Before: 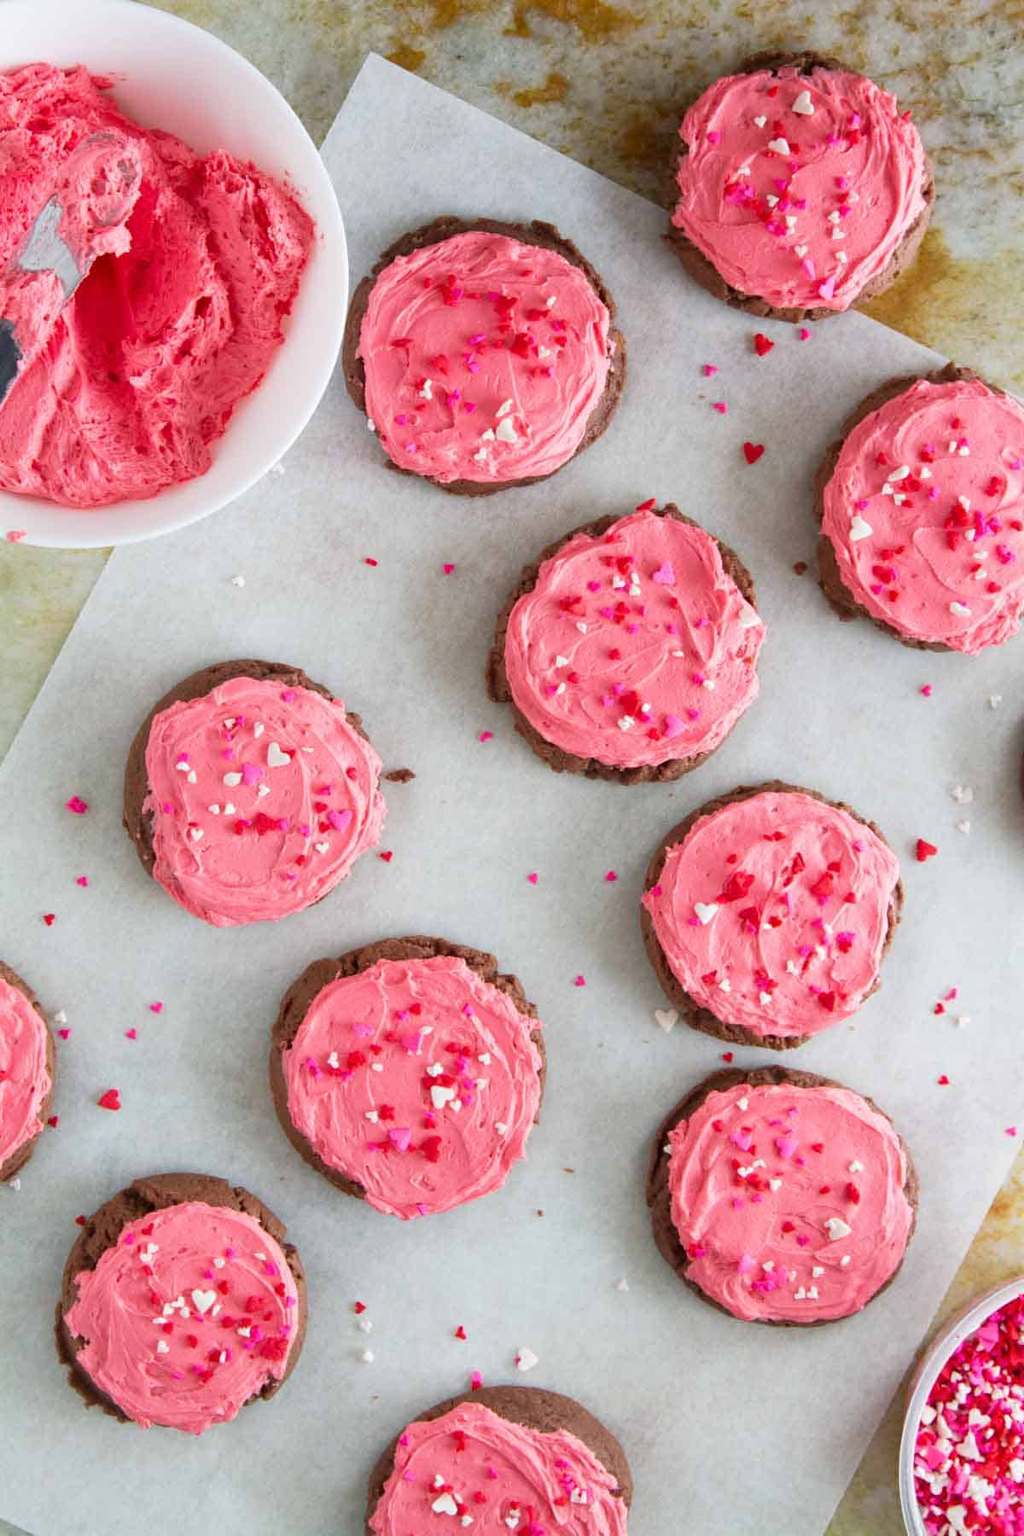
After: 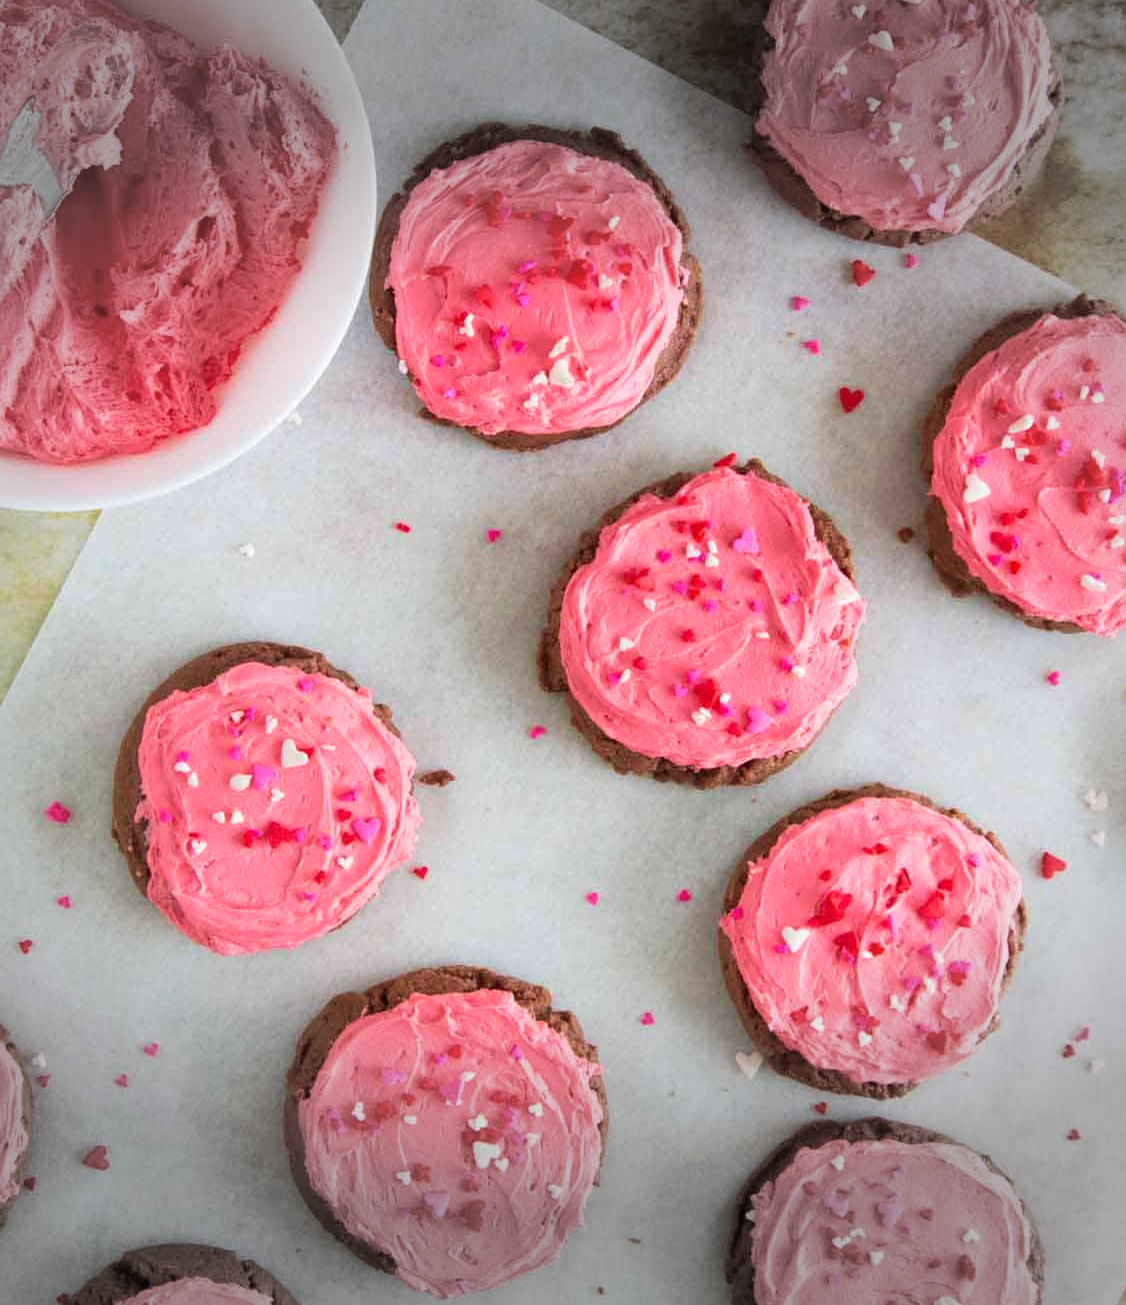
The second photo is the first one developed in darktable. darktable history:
base curve: curves: ch0 [(0, 0) (0.472, 0.508) (1, 1)]
vignetting: fall-off start 79.43%, saturation -0.649, width/height ratio 1.327, unbound false
crop: left 2.737%, top 7.287%, right 3.421%, bottom 20.179%
velvia: on, module defaults
